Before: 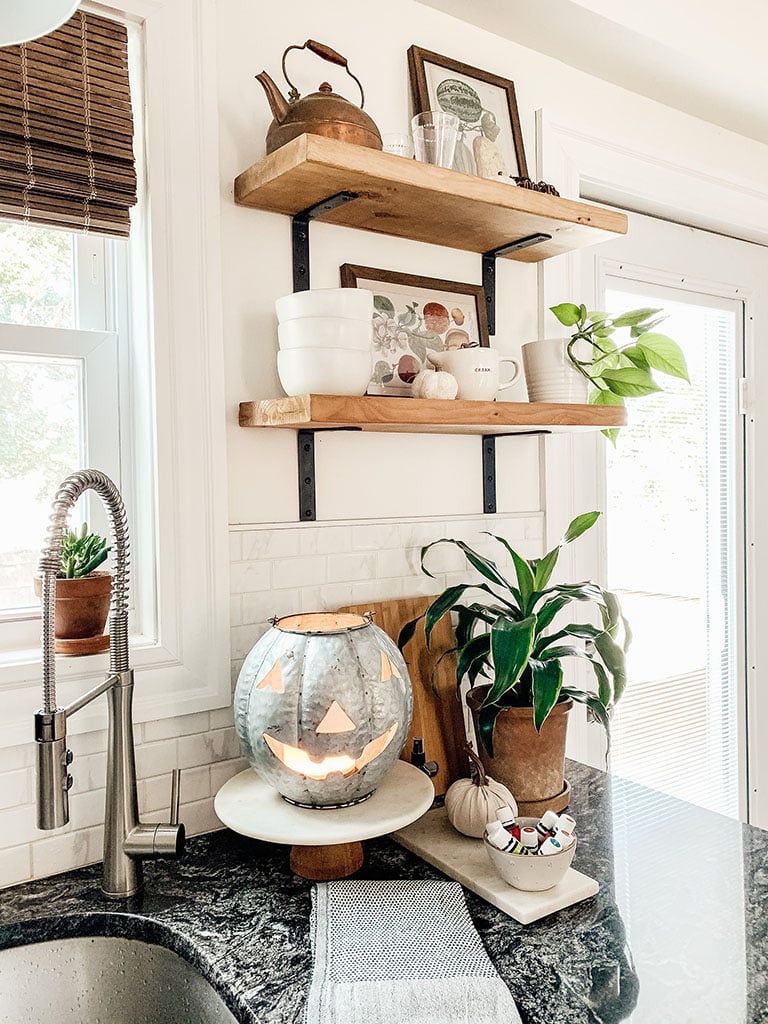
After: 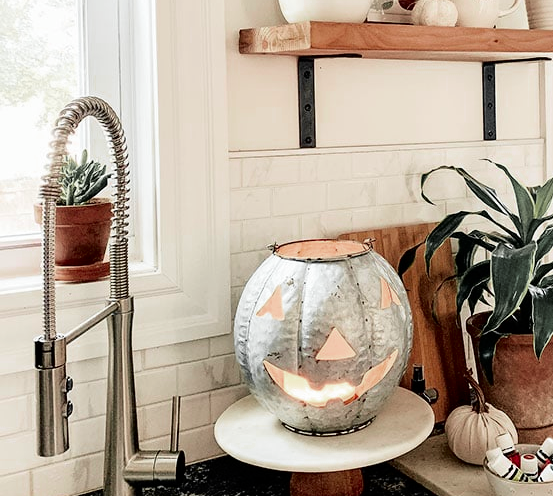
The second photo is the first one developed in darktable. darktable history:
color zones: curves: ch0 [(0.004, 0.388) (0.125, 0.392) (0.25, 0.404) (0.375, 0.5) (0.5, 0.5) (0.625, 0.5) (0.75, 0.5) (0.875, 0.5)]; ch1 [(0, 0.5) (0.125, 0.5) (0.25, 0.5) (0.375, 0.124) (0.524, 0.124) (0.645, 0.128) (0.789, 0.132) (0.914, 0.096) (0.998, 0.068)]
crop: top 36.498%, right 27.964%, bottom 14.995%
tone curve: curves: ch0 [(0.003, 0) (0.066, 0.023) (0.149, 0.094) (0.264, 0.238) (0.395, 0.401) (0.517, 0.553) (0.716, 0.743) (0.813, 0.846) (1, 1)]; ch1 [(0, 0) (0.164, 0.115) (0.337, 0.332) (0.39, 0.398) (0.464, 0.461) (0.501, 0.5) (0.521, 0.529) (0.571, 0.588) (0.652, 0.681) (0.733, 0.749) (0.811, 0.796) (1, 1)]; ch2 [(0, 0) (0.337, 0.382) (0.464, 0.476) (0.501, 0.502) (0.527, 0.54) (0.556, 0.567) (0.6, 0.59) (0.687, 0.675) (1, 1)], color space Lab, independent channels, preserve colors none
